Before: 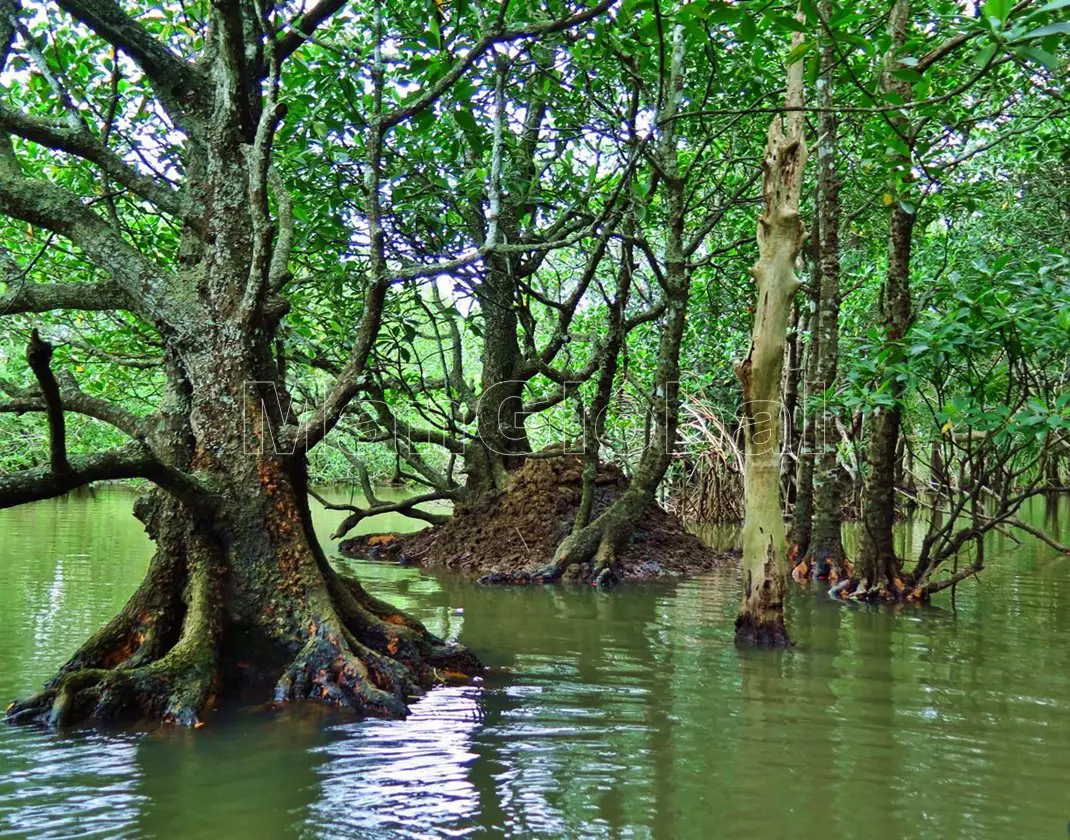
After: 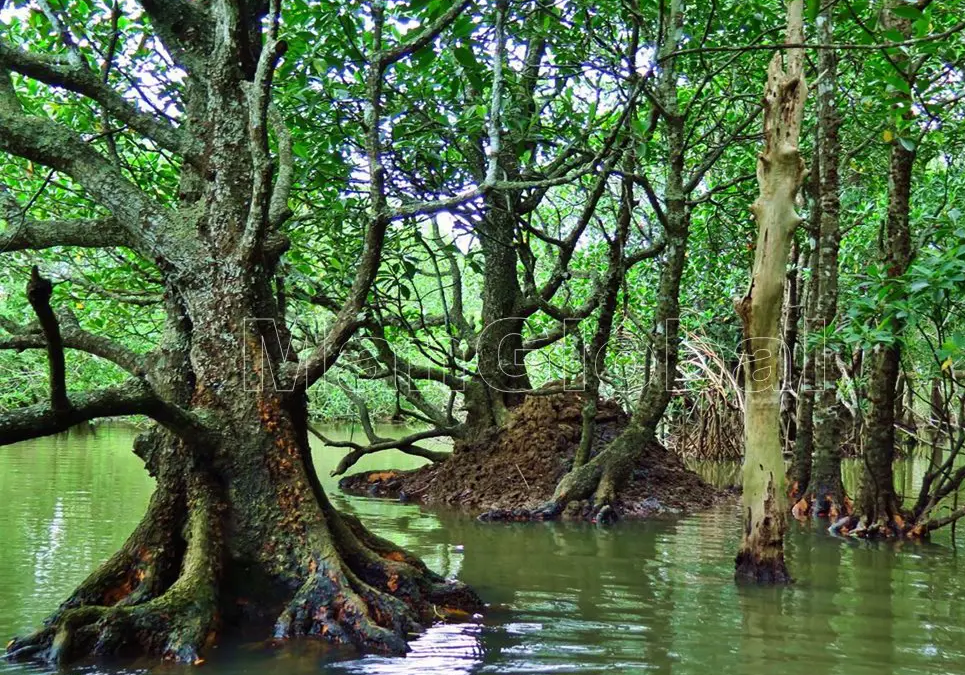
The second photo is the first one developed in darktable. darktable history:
crop: top 7.51%, right 9.729%, bottom 12.051%
